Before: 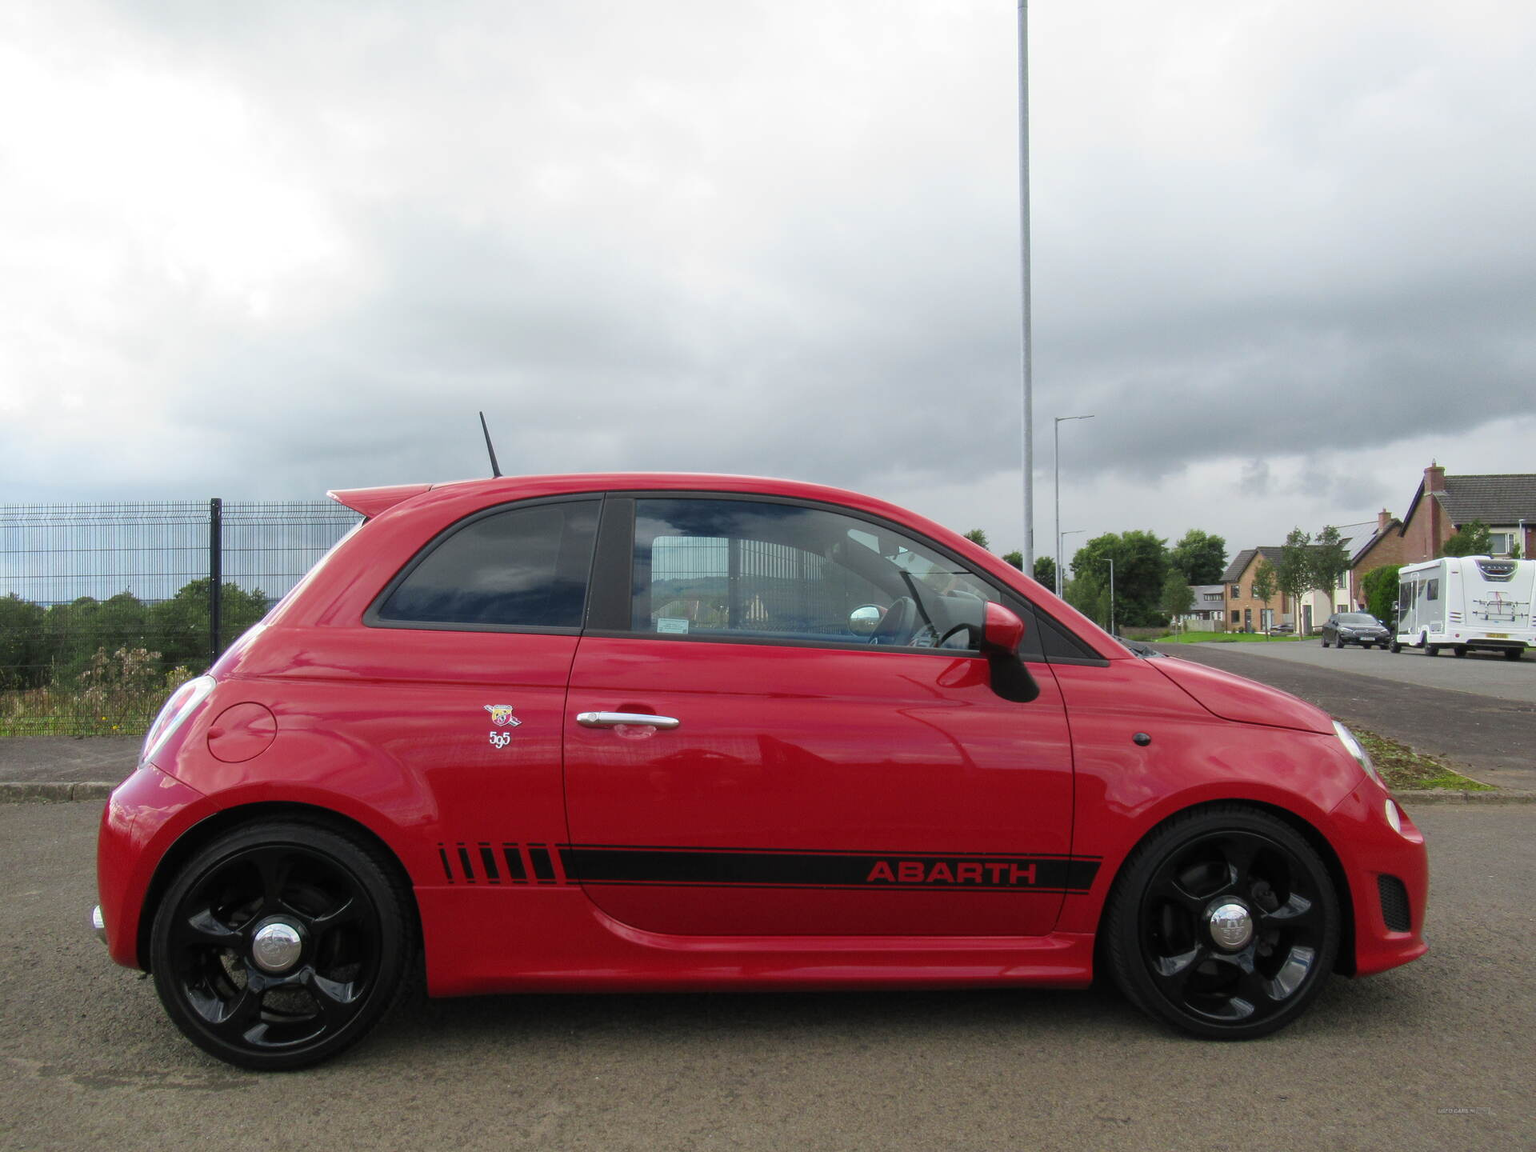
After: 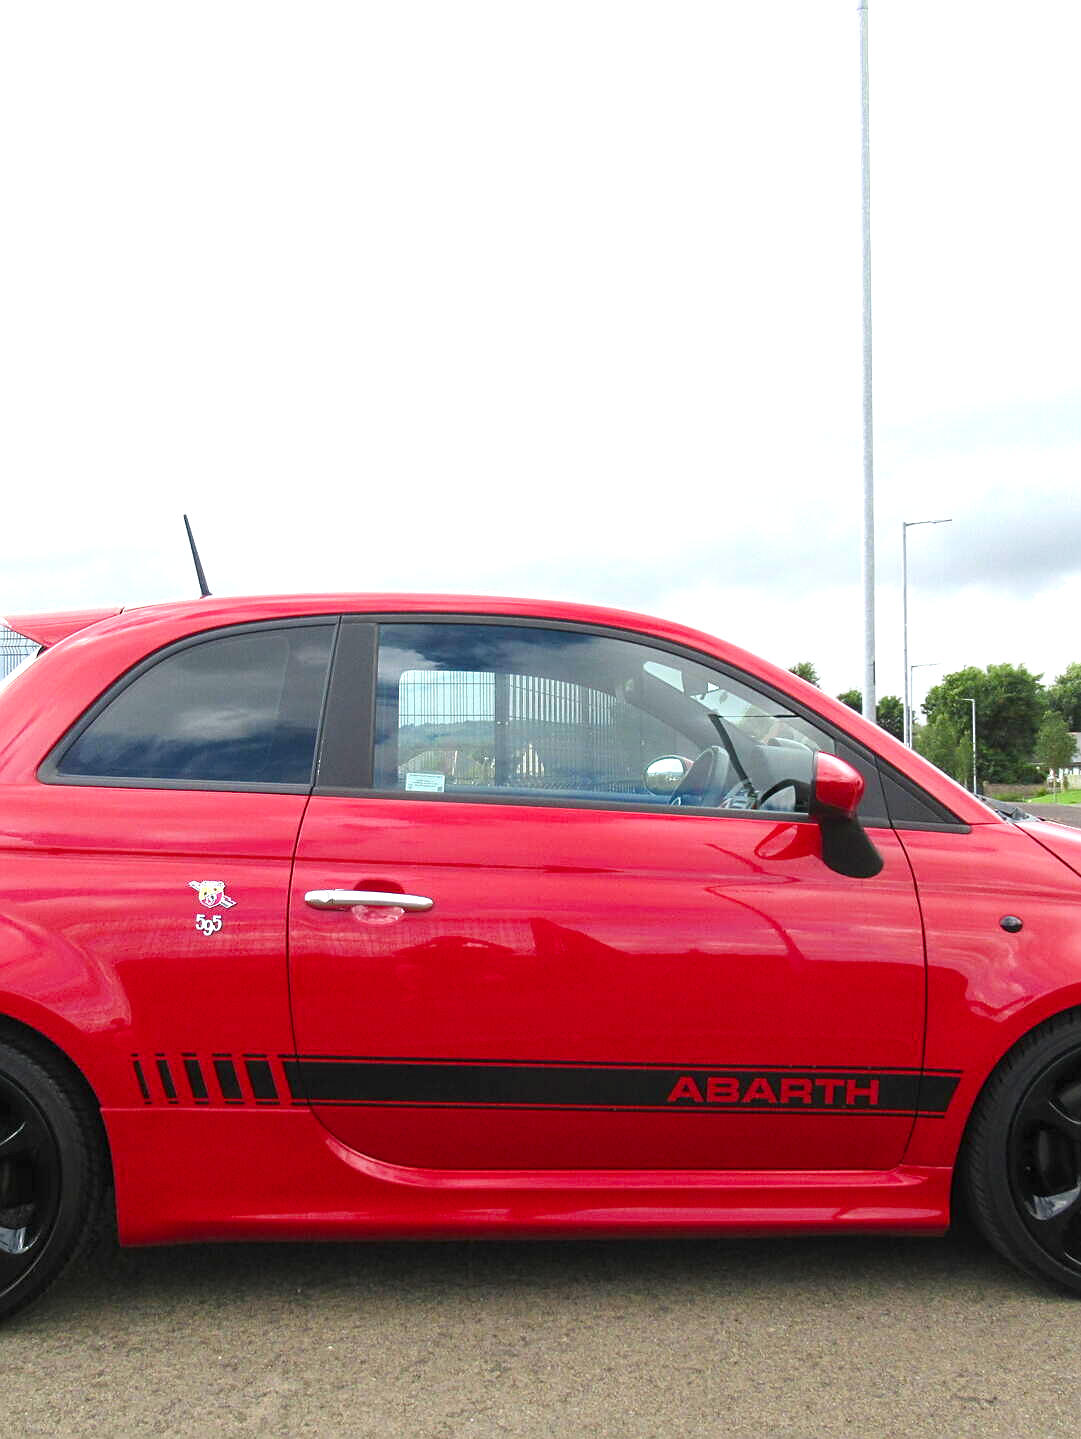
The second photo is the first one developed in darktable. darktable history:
exposure: exposure 1.092 EV, compensate exposure bias true, compensate highlight preservation false
color balance rgb: shadows lift › hue 84.5°, perceptual saturation grading › global saturation 0.17%, perceptual saturation grading › highlights -18.153%, perceptual saturation grading › mid-tones 6.491%, perceptual saturation grading › shadows 27.038%, global vibrance 20%
crop: left 21.691%, right 21.978%, bottom 0.011%
sharpen: on, module defaults
